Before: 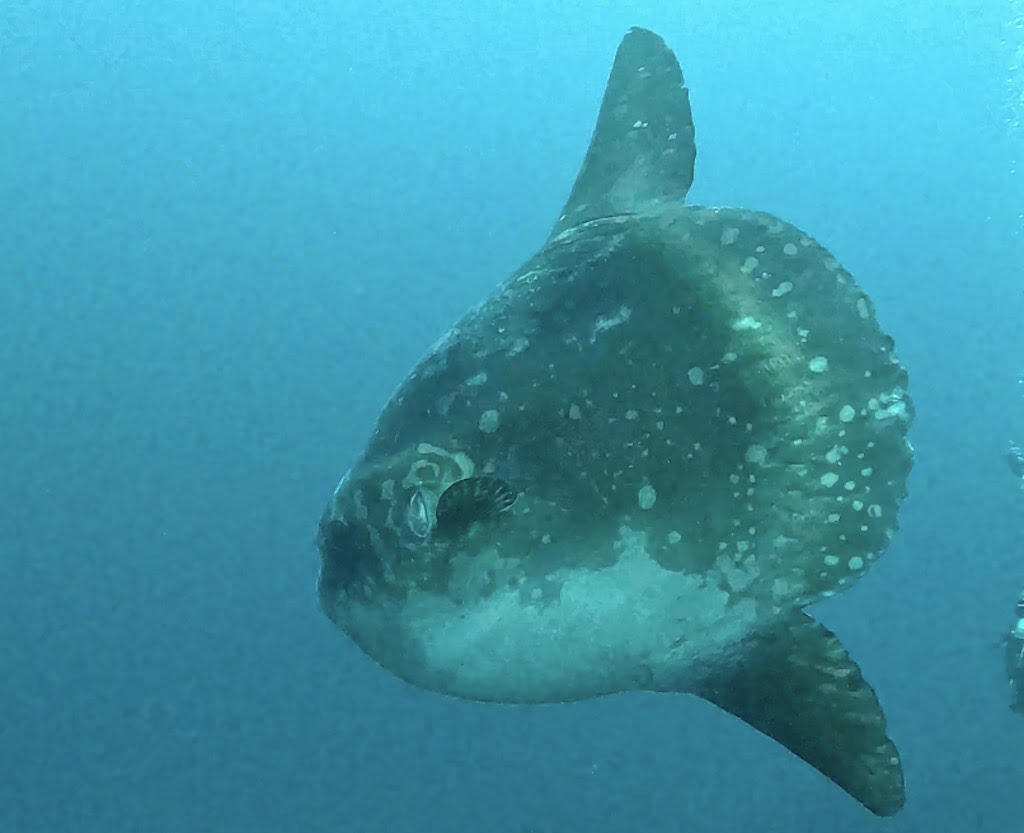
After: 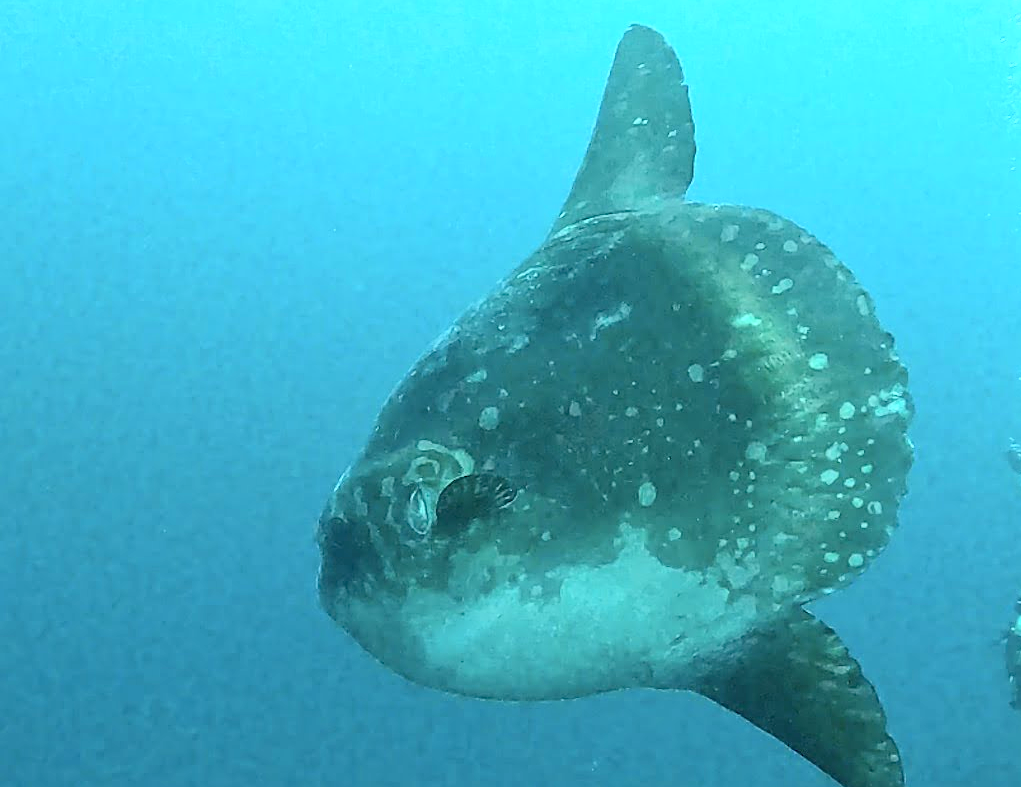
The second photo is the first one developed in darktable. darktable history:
crop: top 0.448%, right 0.264%, bottom 5.045%
sharpen: on, module defaults
contrast brightness saturation: contrast 0.2, brightness 0.16, saturation 0.22
